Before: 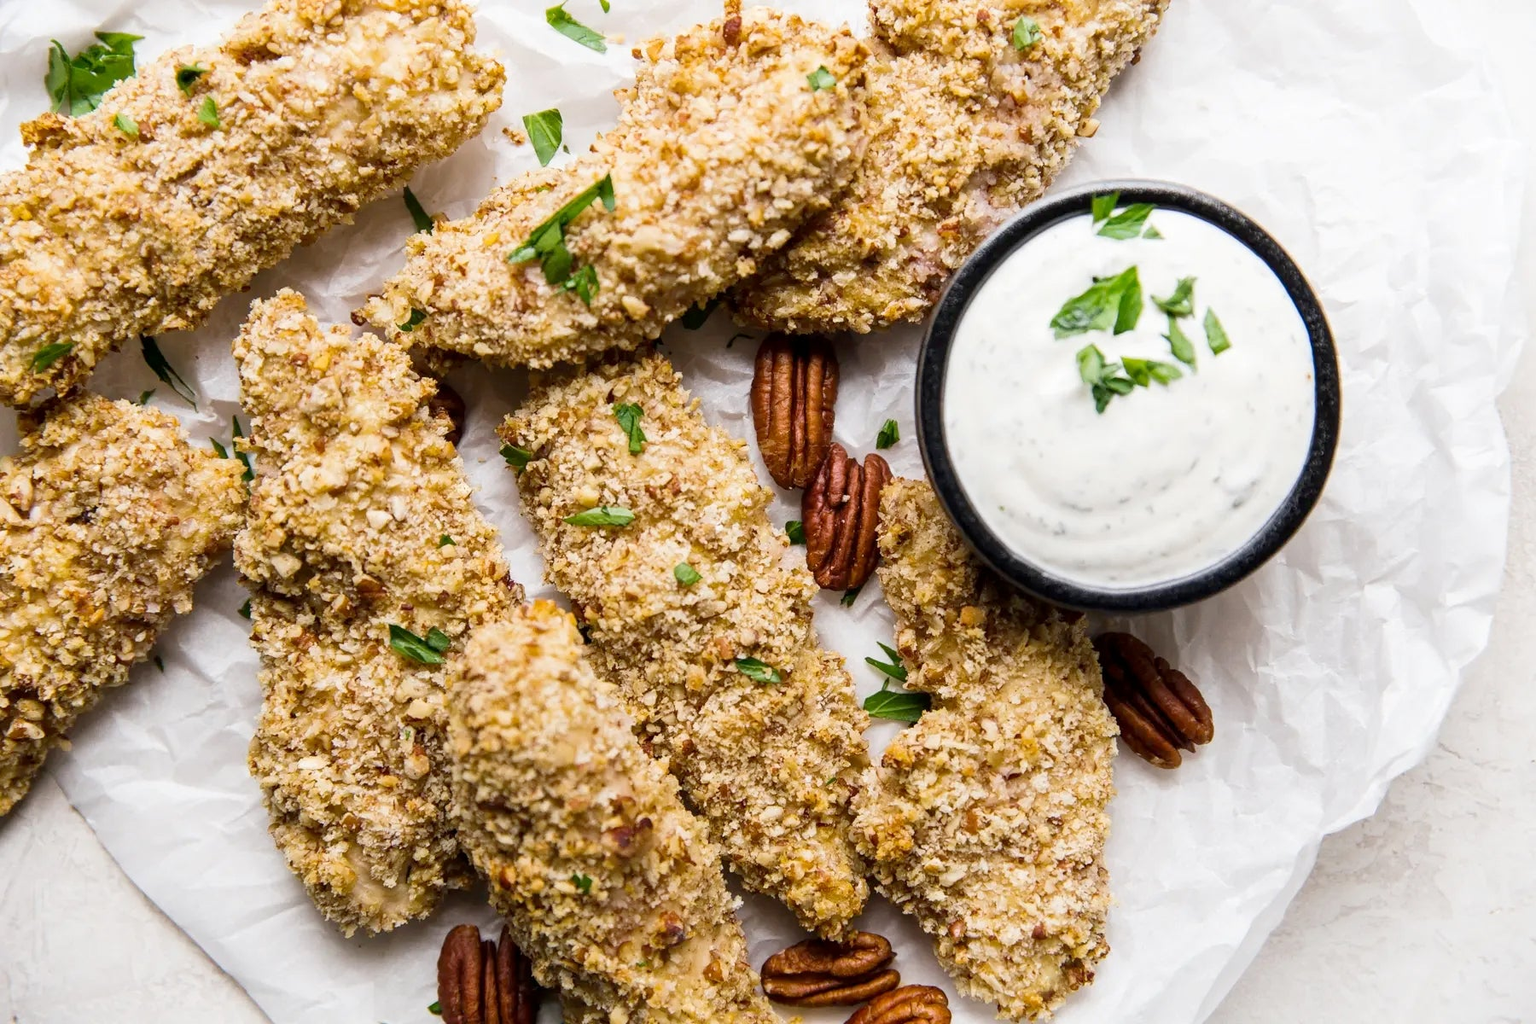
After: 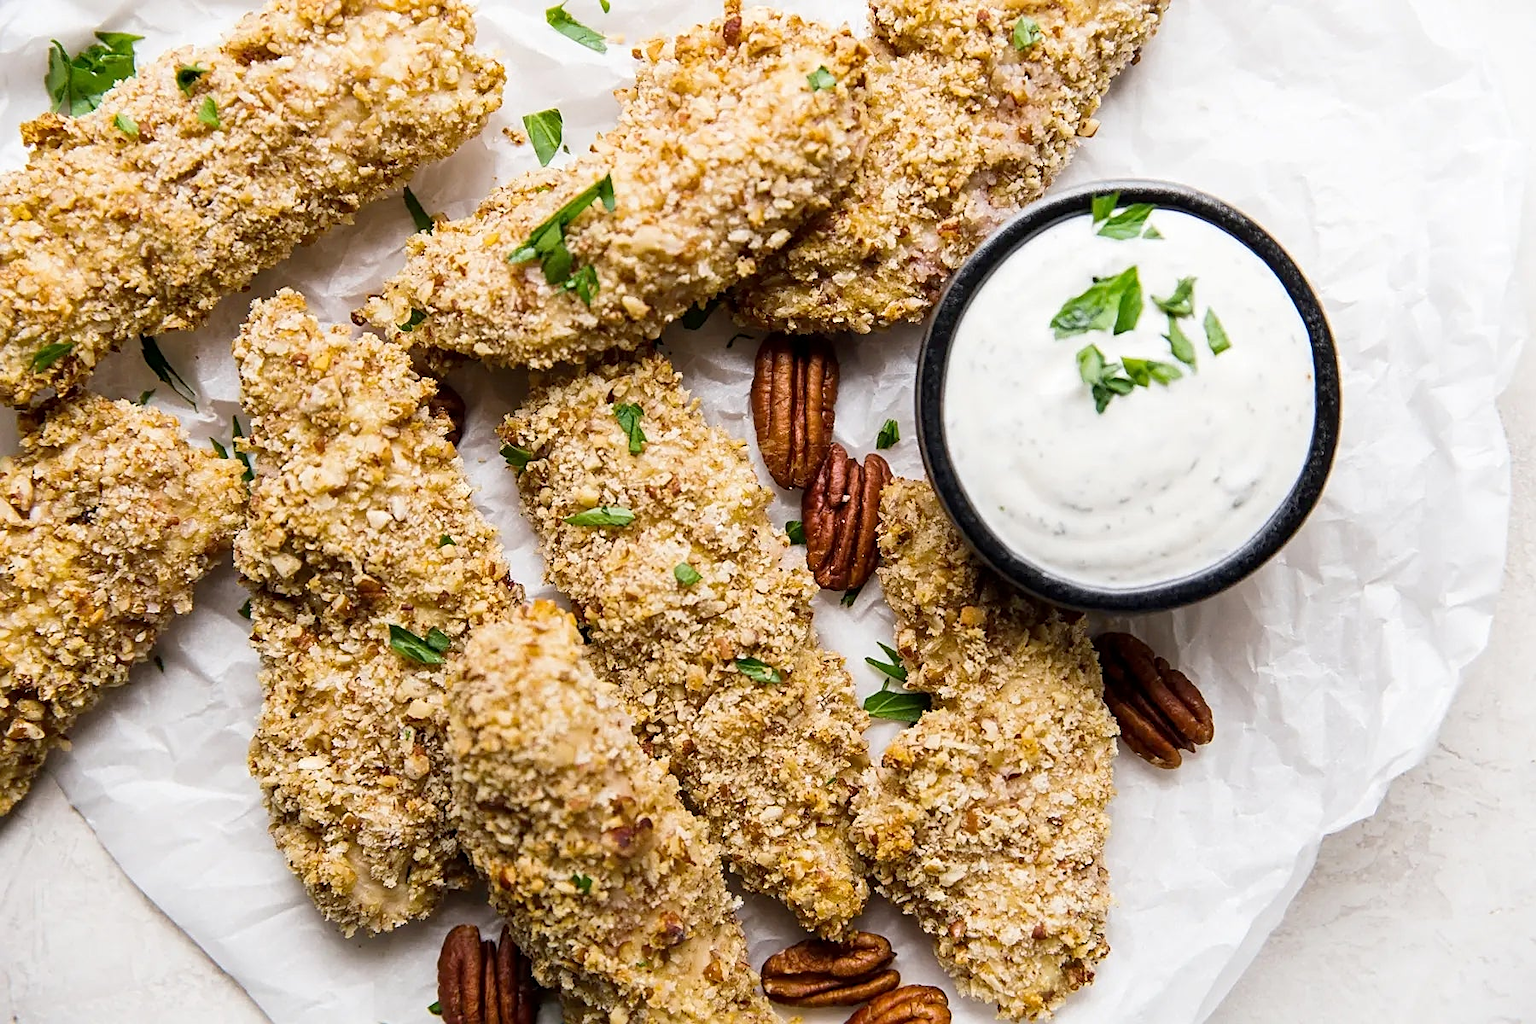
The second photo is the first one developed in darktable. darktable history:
exposure: exposure 0.014 EV, compensate highlight preservation false
sharpen: on, module defaults
